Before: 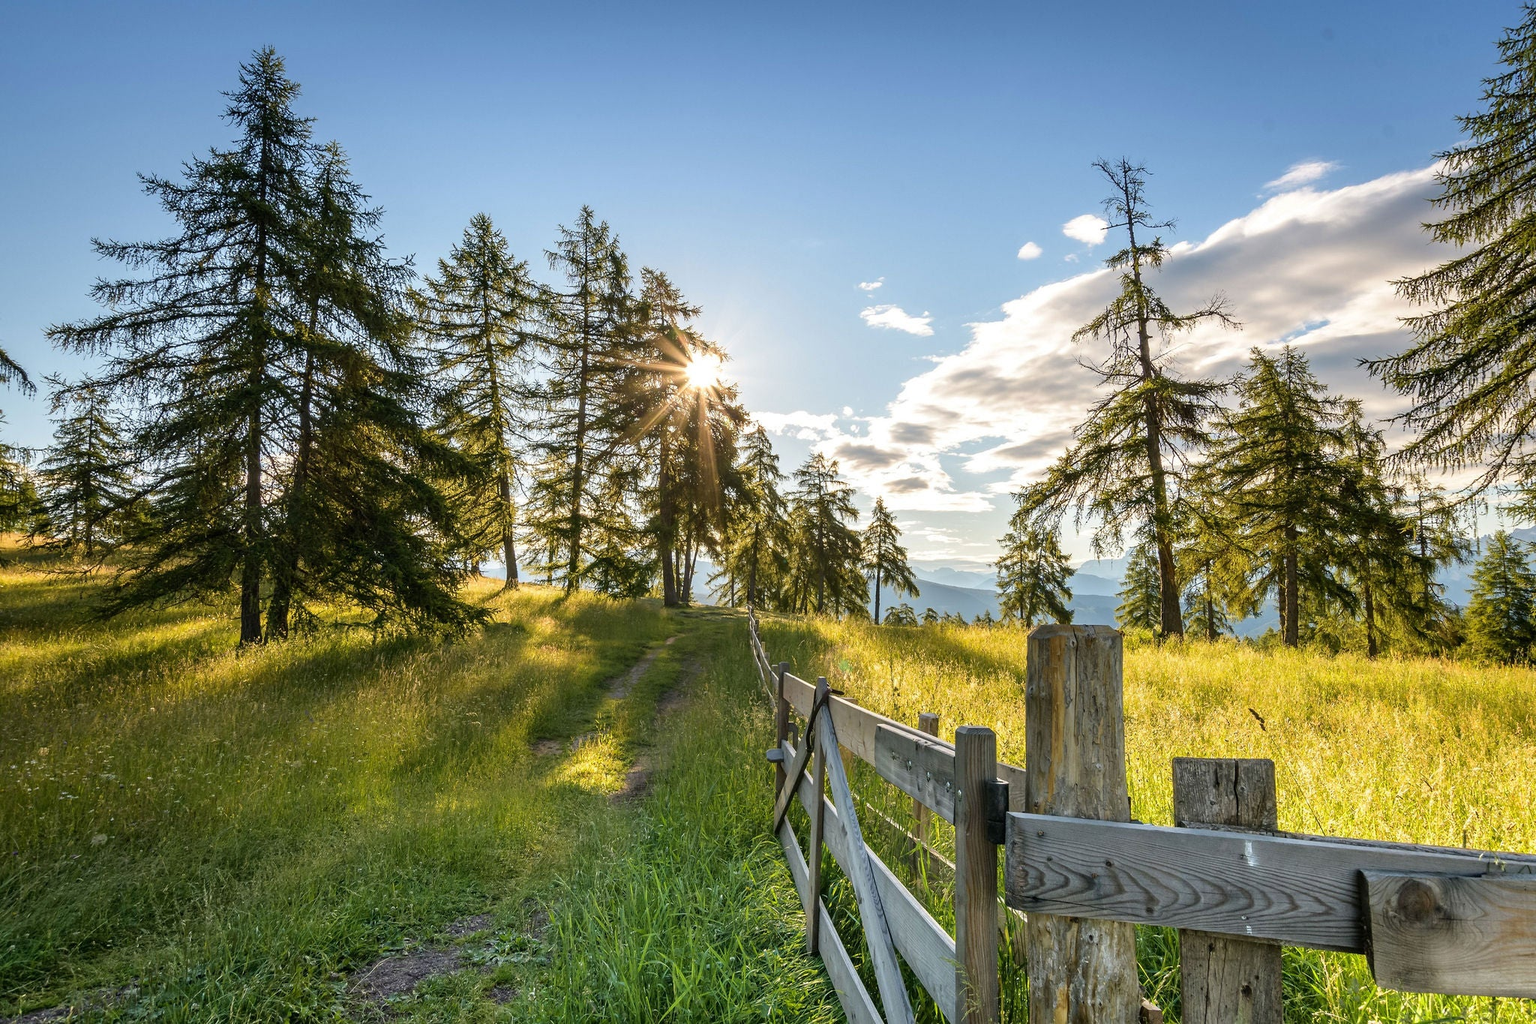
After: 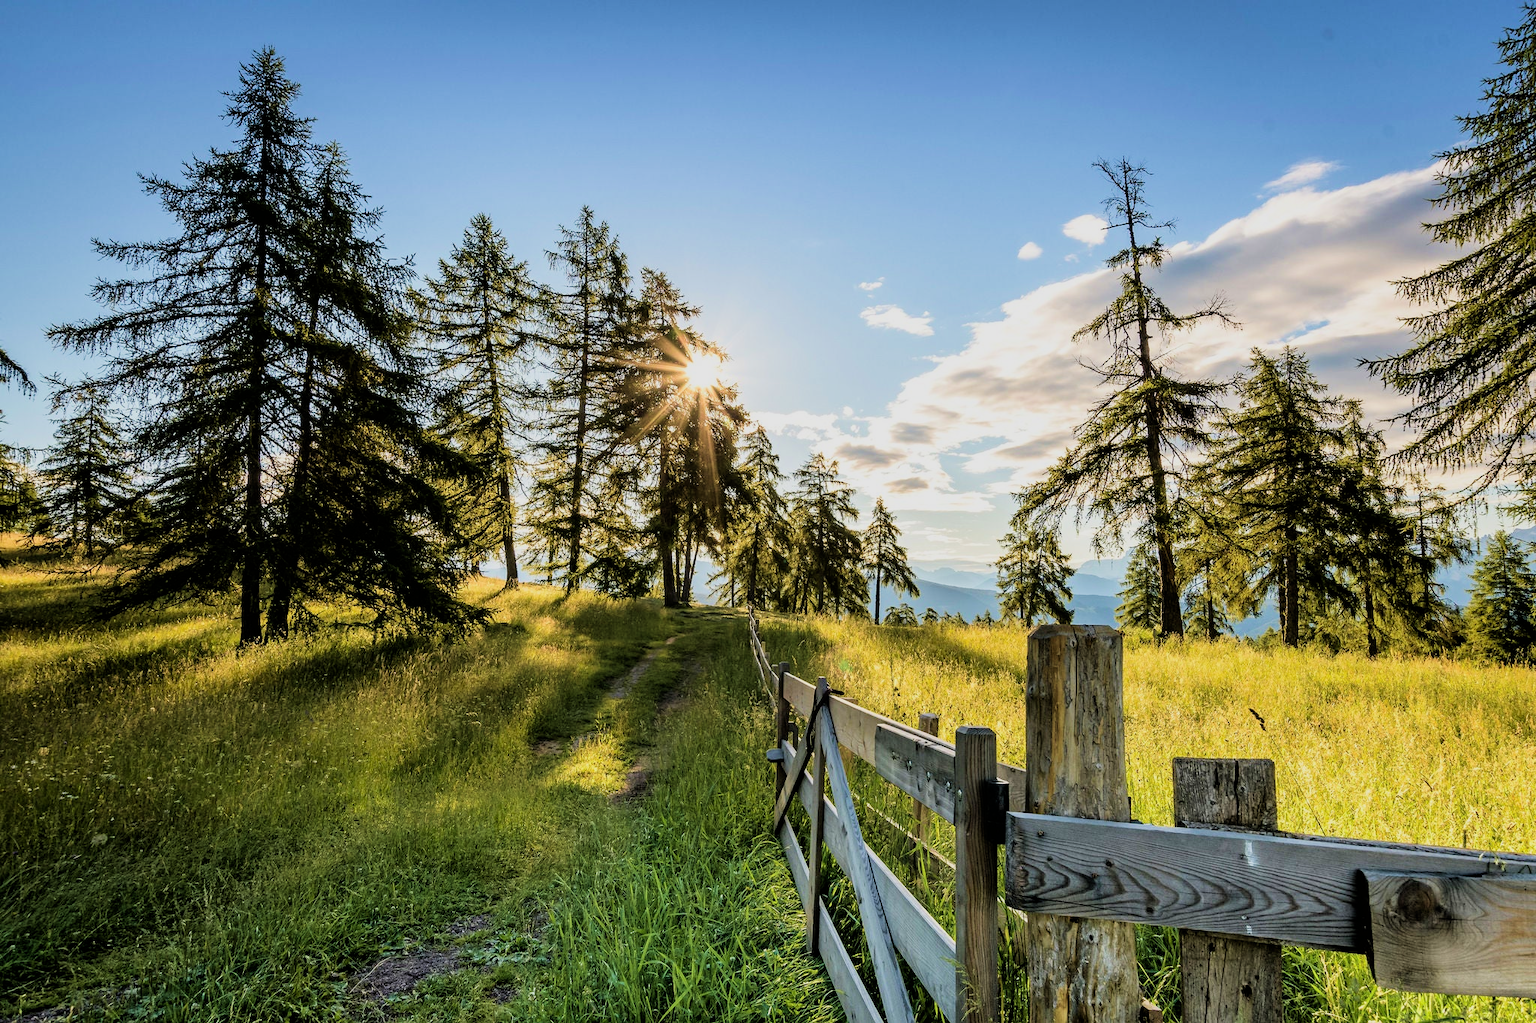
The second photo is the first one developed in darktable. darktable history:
velvia: strength 39.63%
filmic rgb: black relative exposure -5 EV, hardness 2.88, contrast 1.3, highlights saturation mix -30%
